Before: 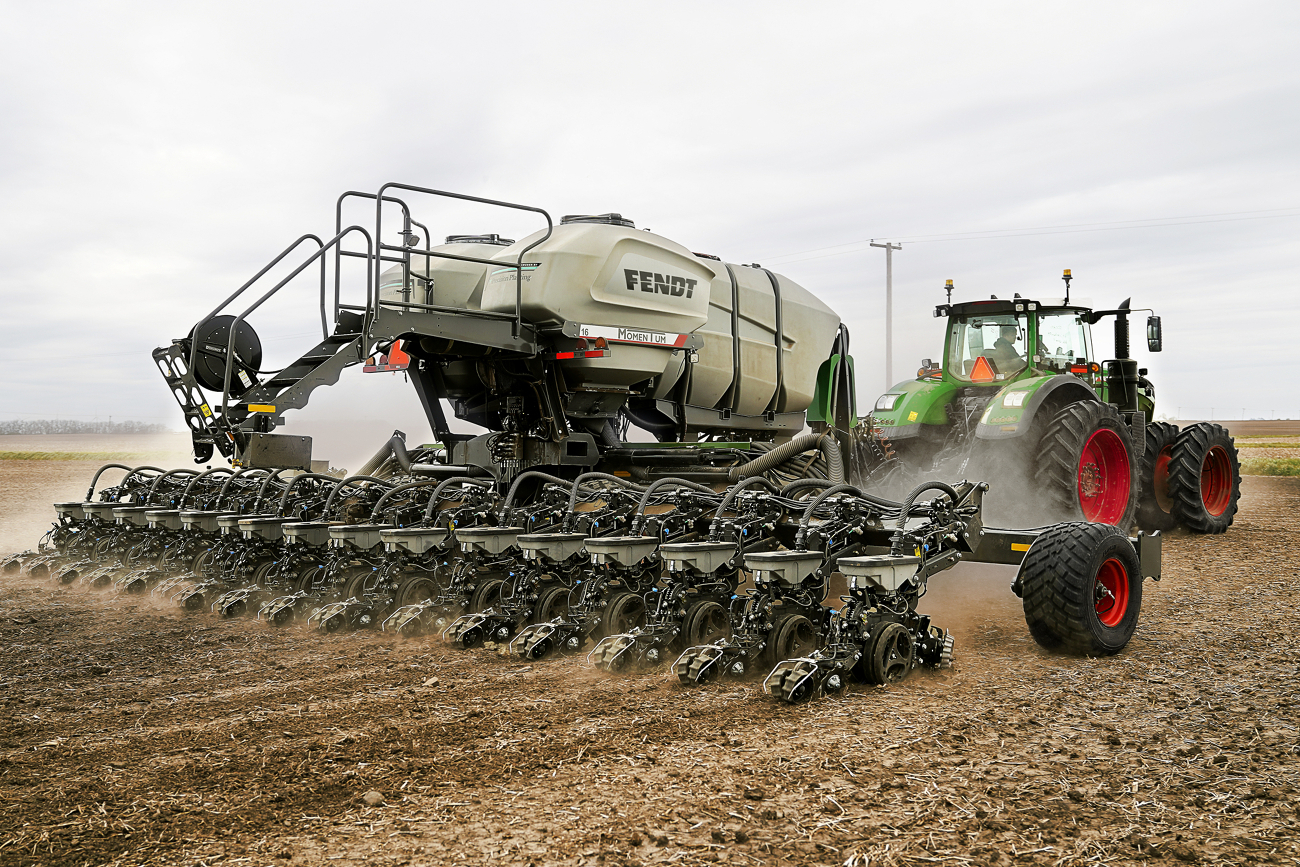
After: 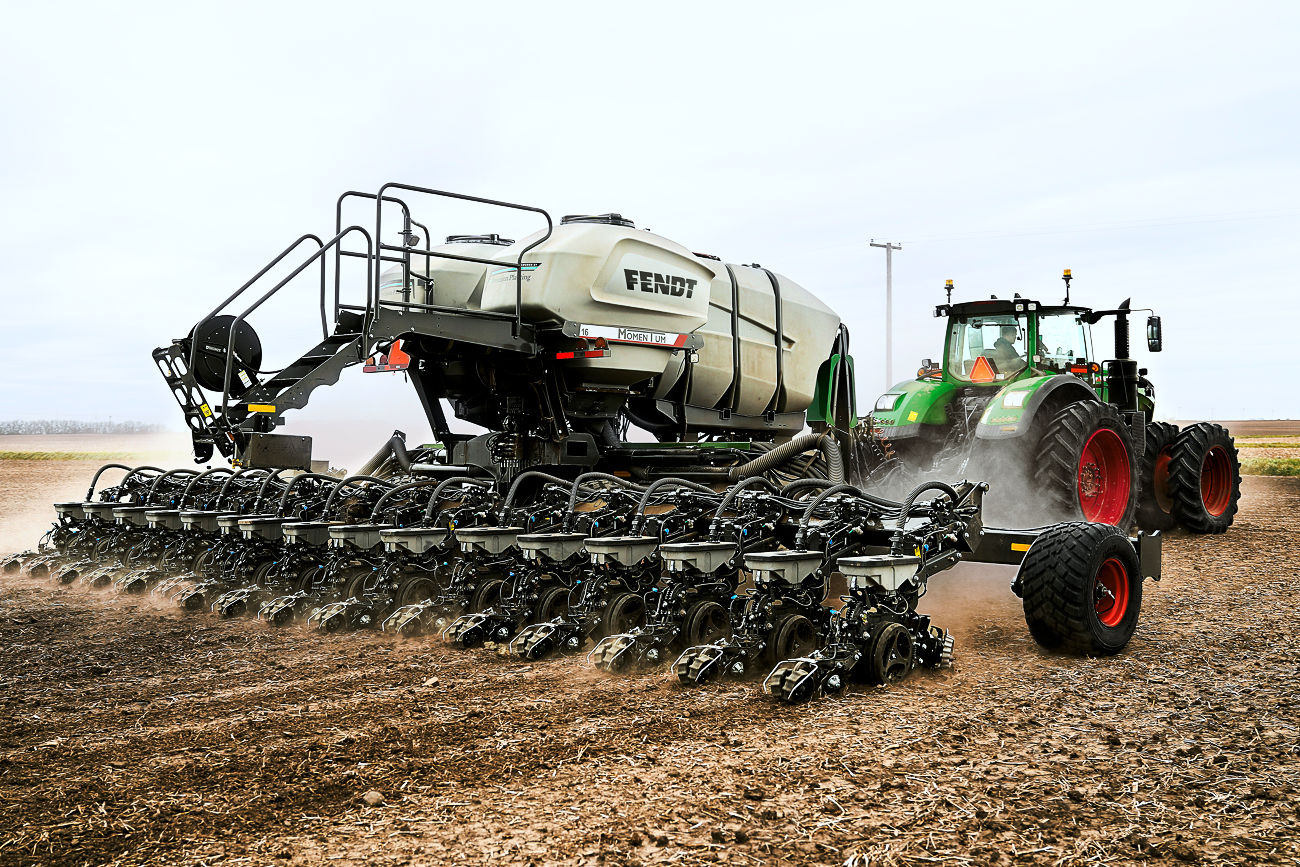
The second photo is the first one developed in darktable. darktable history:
tone curve: curves: ch0 [(0, 0) (0.004, 0.001) (0.133, 0.078) (0.325, 0.241) (0.832, 0.917) (1, 1)], color space Lab, linked channels, preserve colors none
white balance: red 0.974, blue 1.044
